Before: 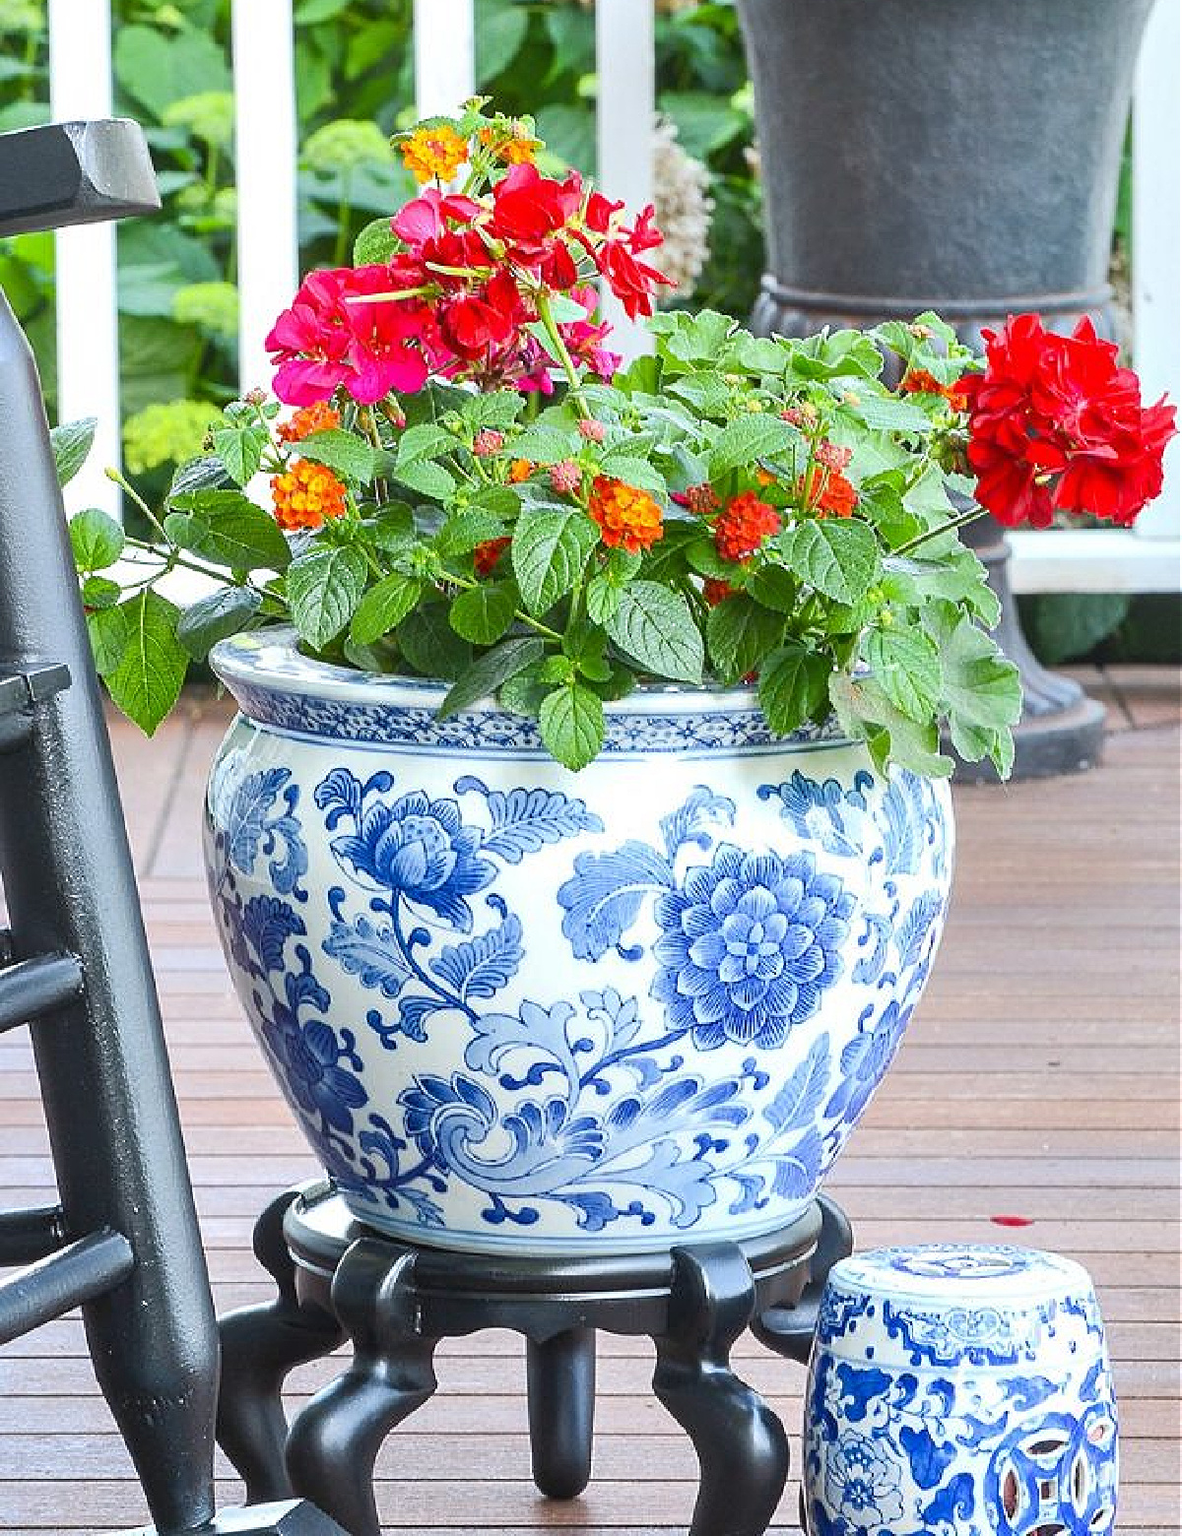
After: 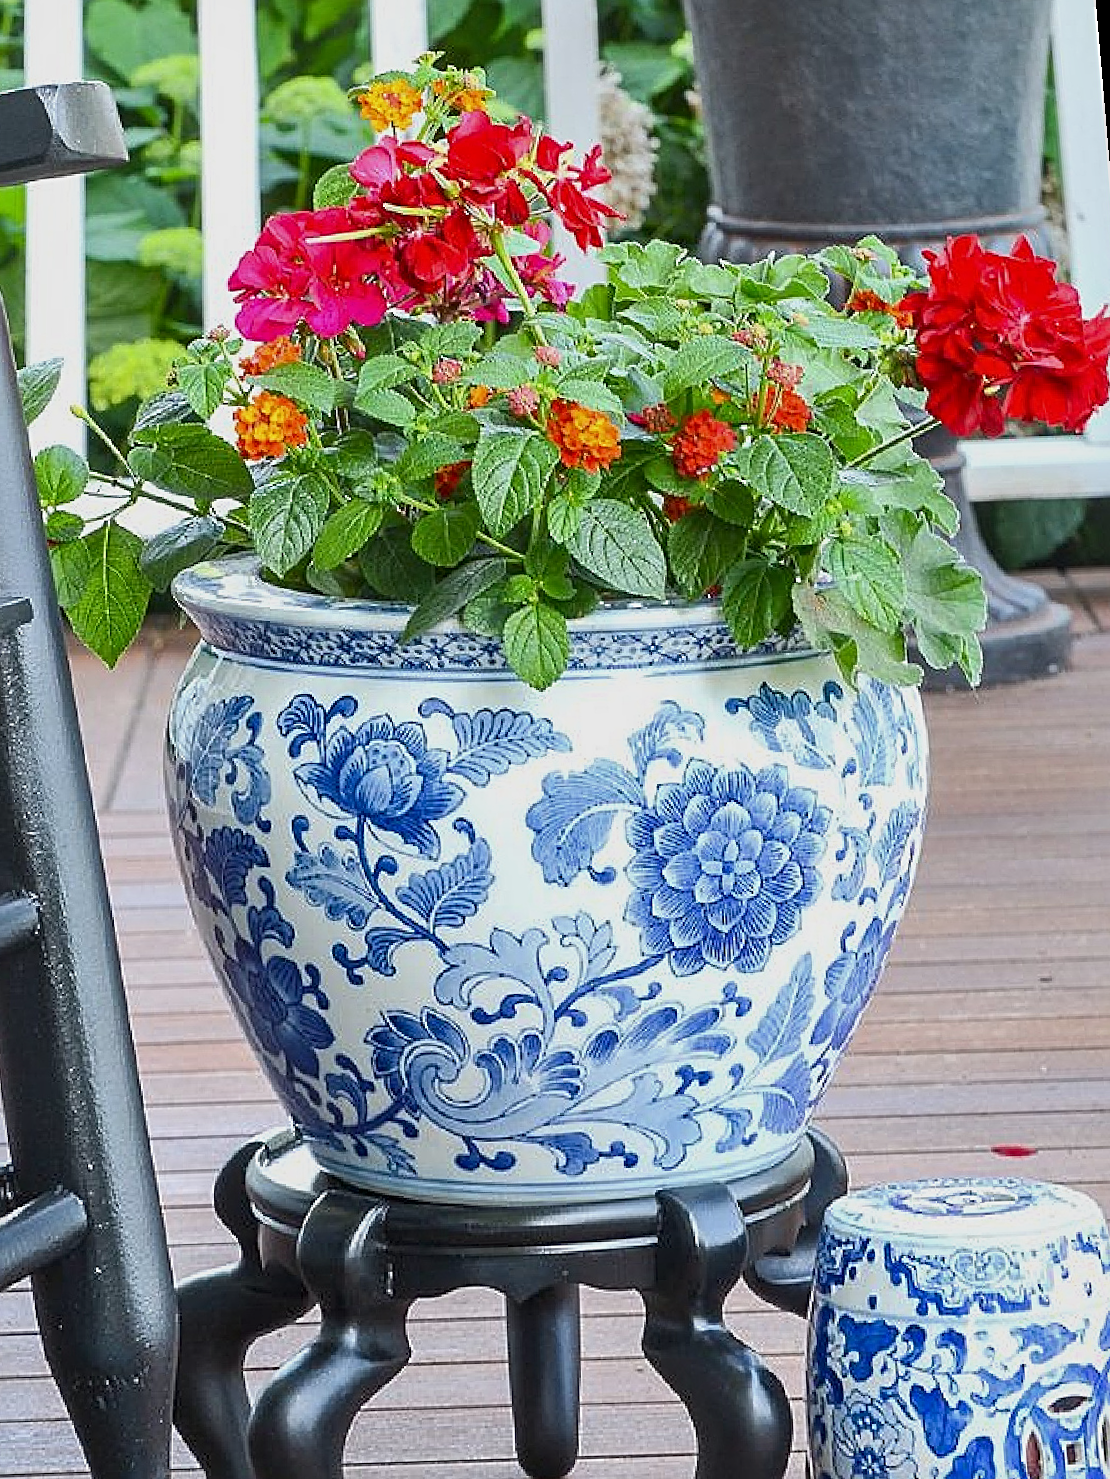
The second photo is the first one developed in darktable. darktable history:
exposure: exposure -0.36 EV, compensate highlight preservation false
sharpen: radius 2.529, amount 0.323
local contrast: mode bilateral grid, contrast 20, coarseness 50, detail 120%, midtone range 0.2
rotate and perspective: rotation -1.68°, lens shift (vertical) -0.146, crop left 0.049, crop right 0.912, crop top 0.032, crop bottom 0.96
